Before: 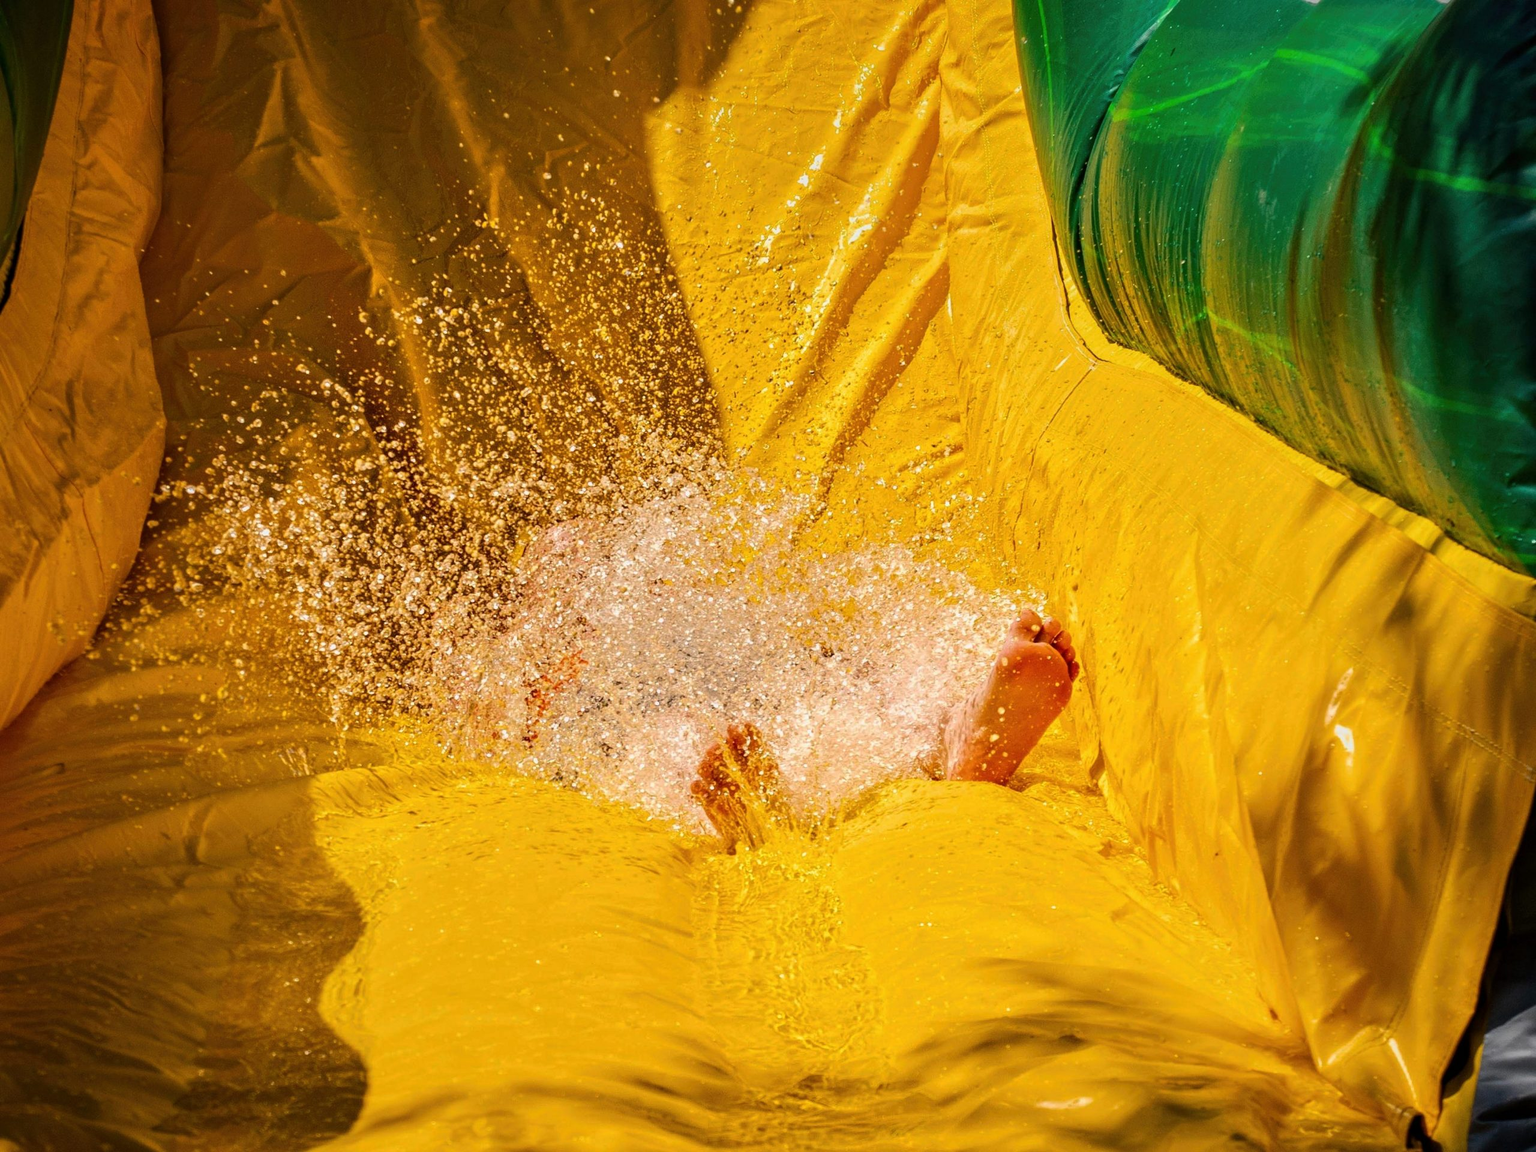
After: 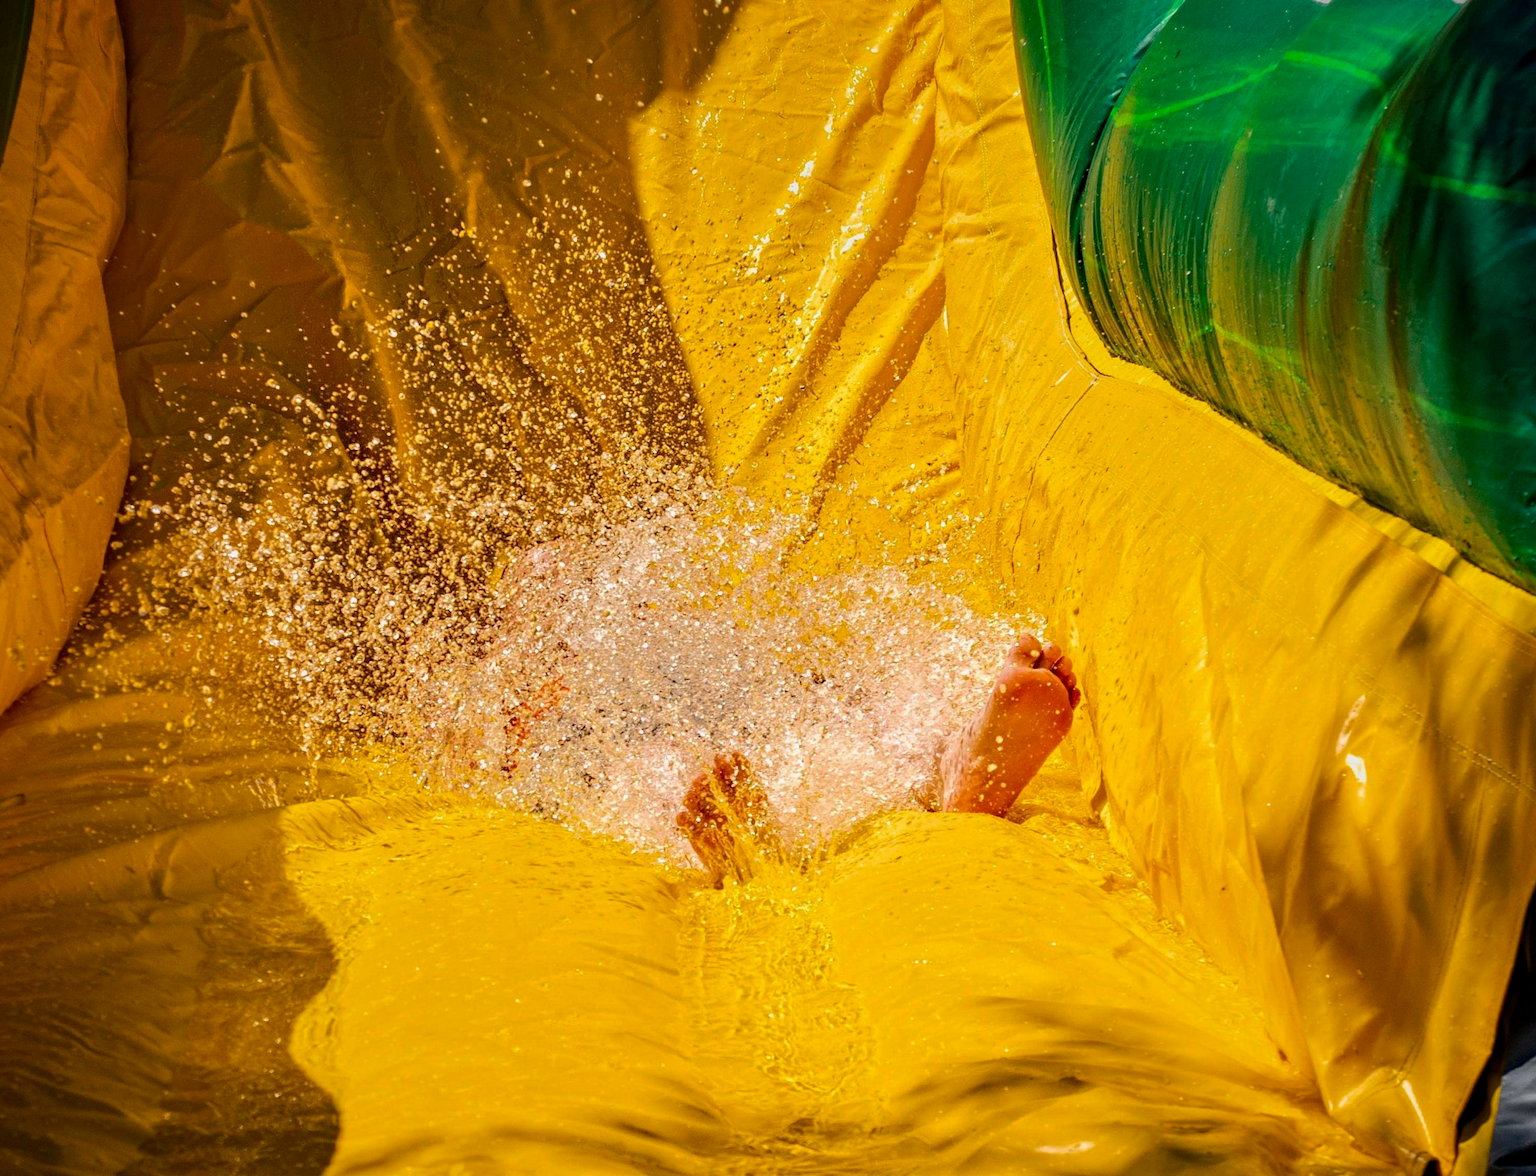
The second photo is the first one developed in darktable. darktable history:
crop and rotate: left 2.683%, right 1.147%, bottom 1.797%
haze removal: compatibility mode true, adaptive false
exposure: black level correction 0.001, compensate highlight preservation false
